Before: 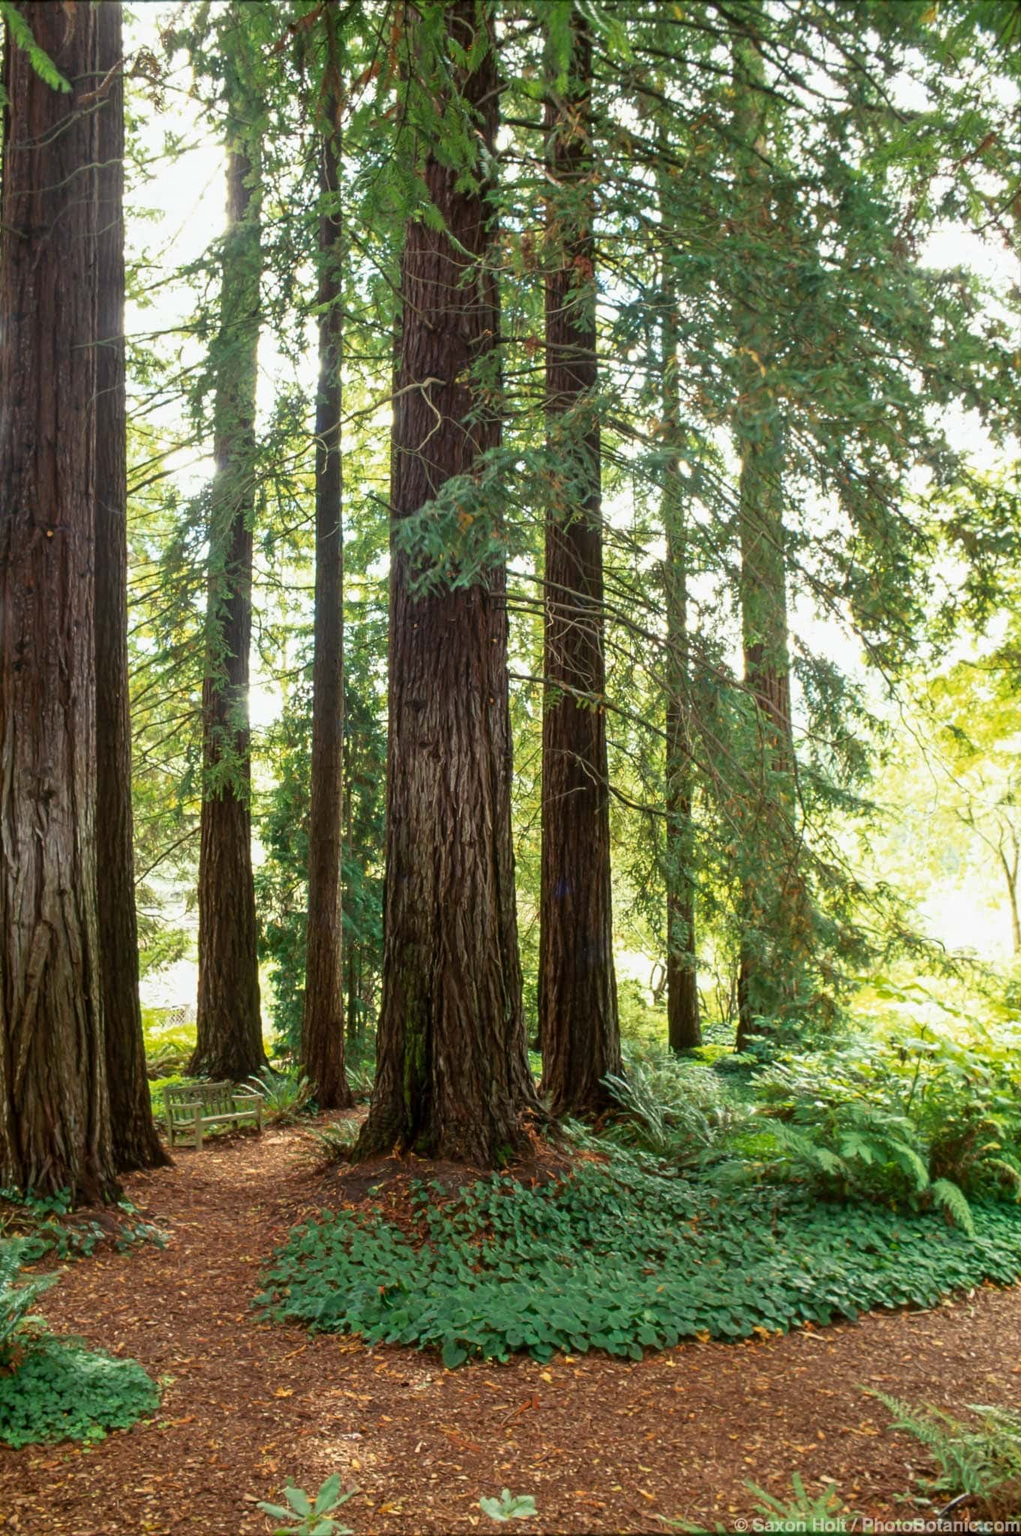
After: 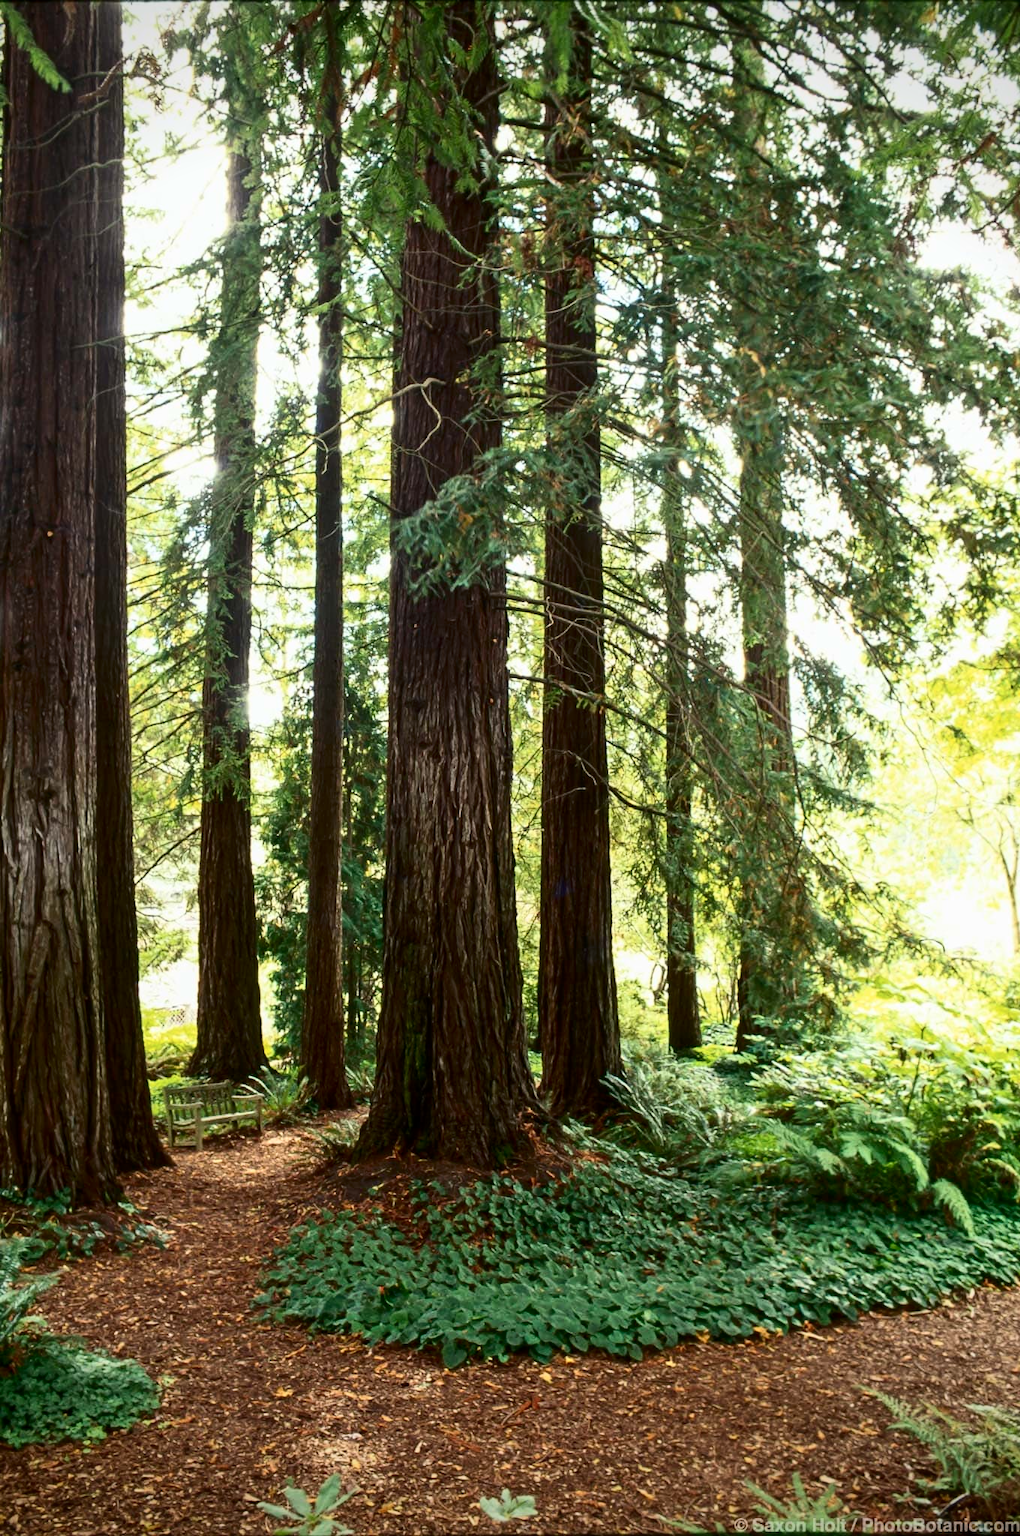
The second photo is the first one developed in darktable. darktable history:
vignetting: fall-off start 97.23%, saturation -0.024, center (-0.033, -0.042), width/height ratio 1.179, unbound false
contrast brightness saturation: contrast 0.28
